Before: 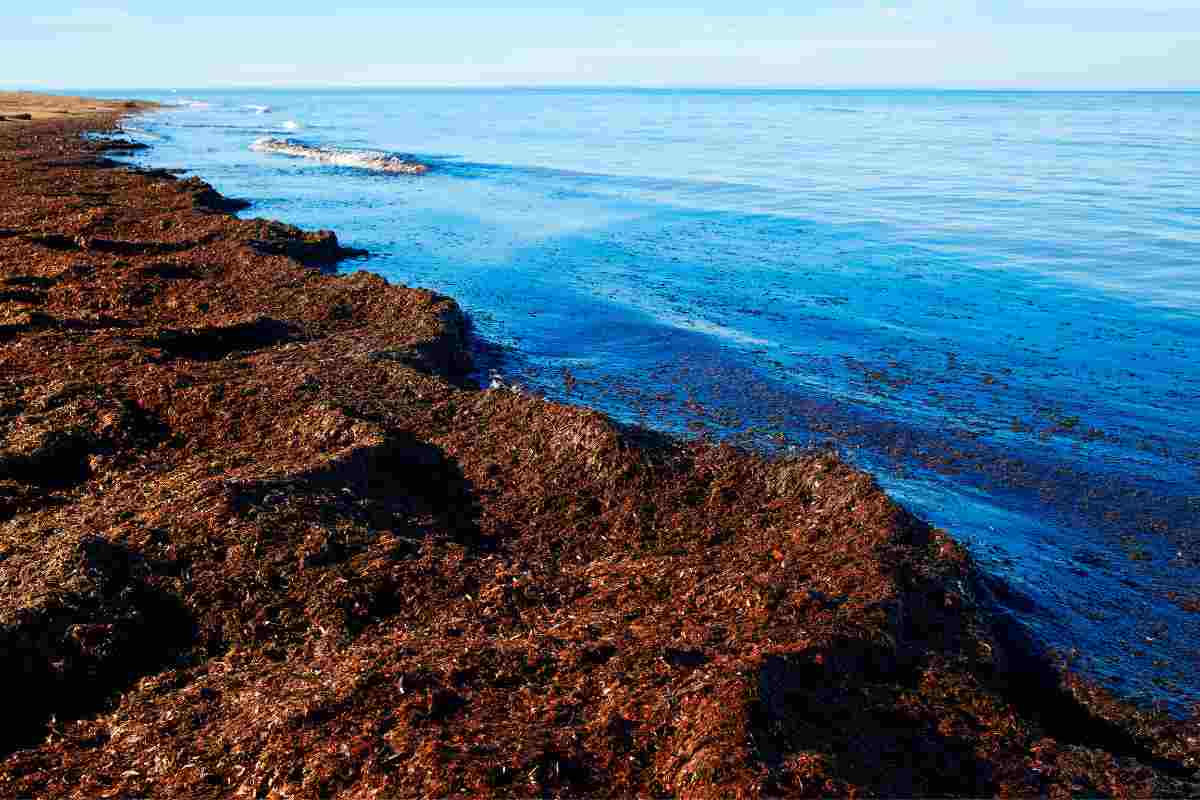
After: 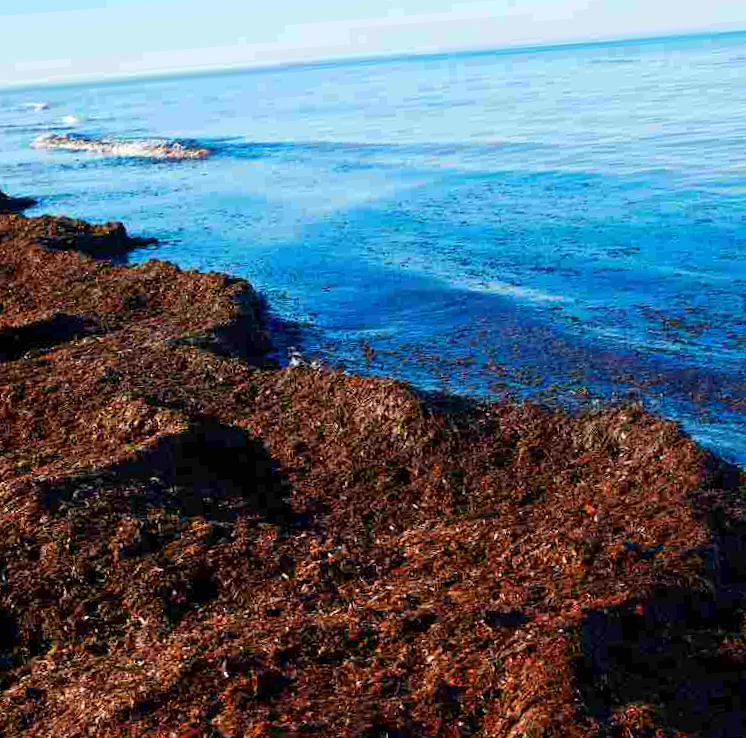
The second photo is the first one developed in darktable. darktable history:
crop and rotate: left 14.385%, right 18.948%
rotate and perspective: rotation -4.57°, crop left 0.054, crop right 0.944, crop top 0.087, crop bottom 0.914
